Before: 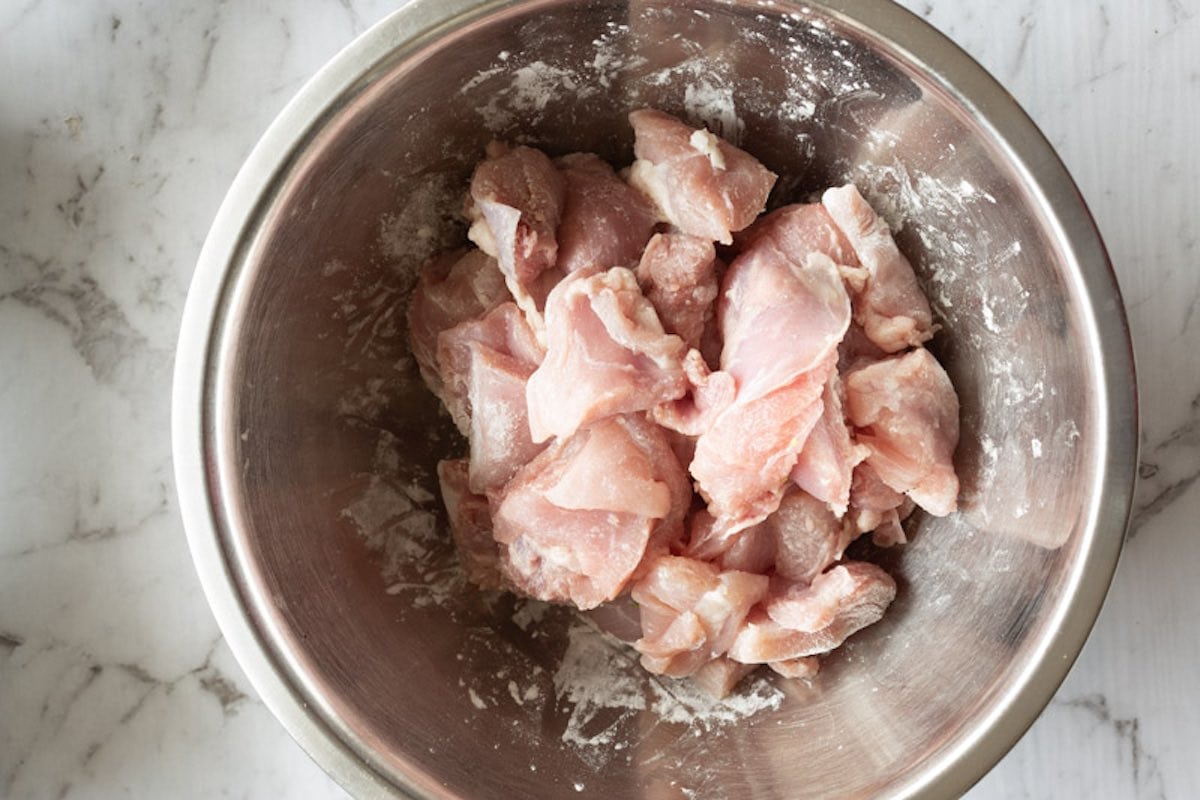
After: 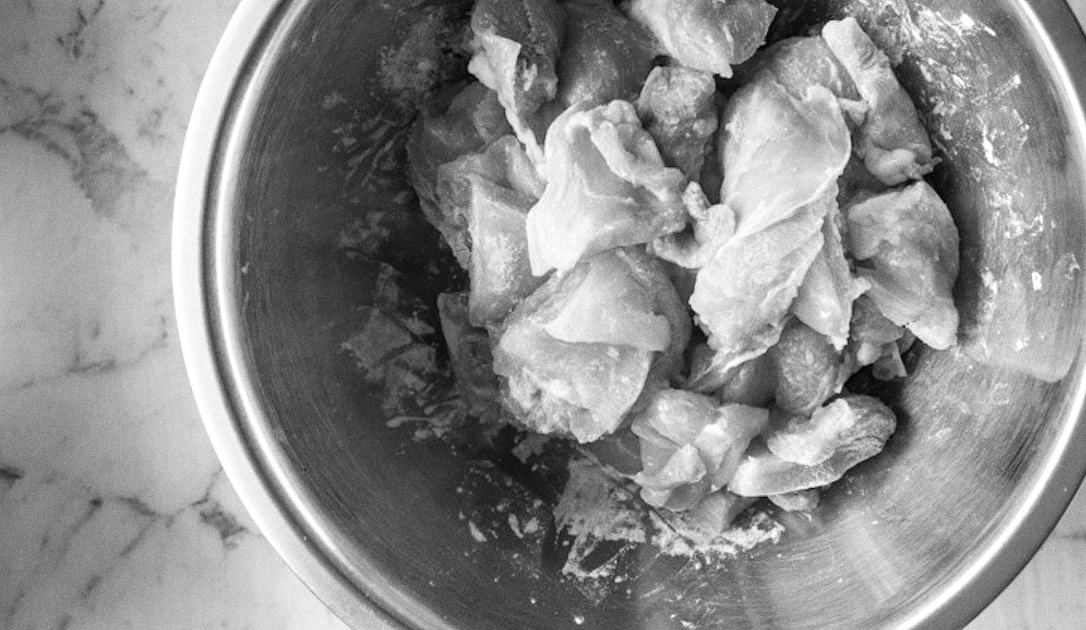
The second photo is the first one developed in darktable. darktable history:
crop: top 20.916%, right 9.437%, bottom 0.316%
local contrast: on, module defaults
monochrome: a -6.99, b 35.61, size 1.4
grain: coarseness 0.09 ISO
